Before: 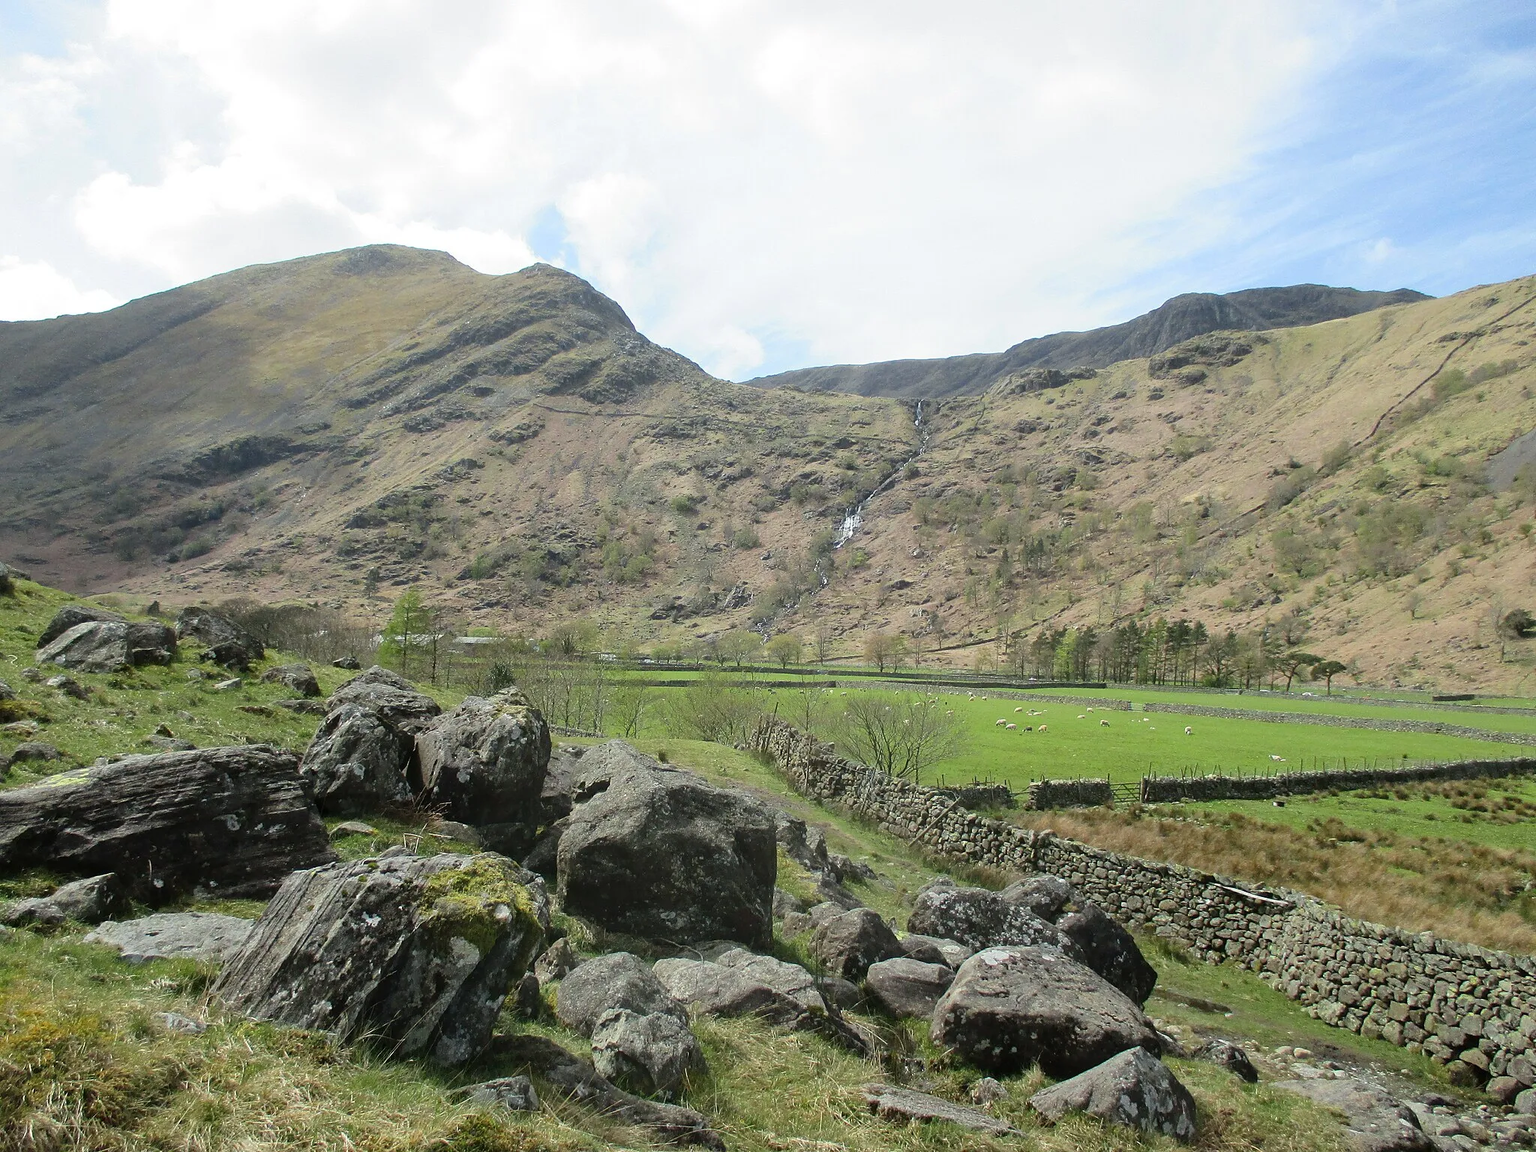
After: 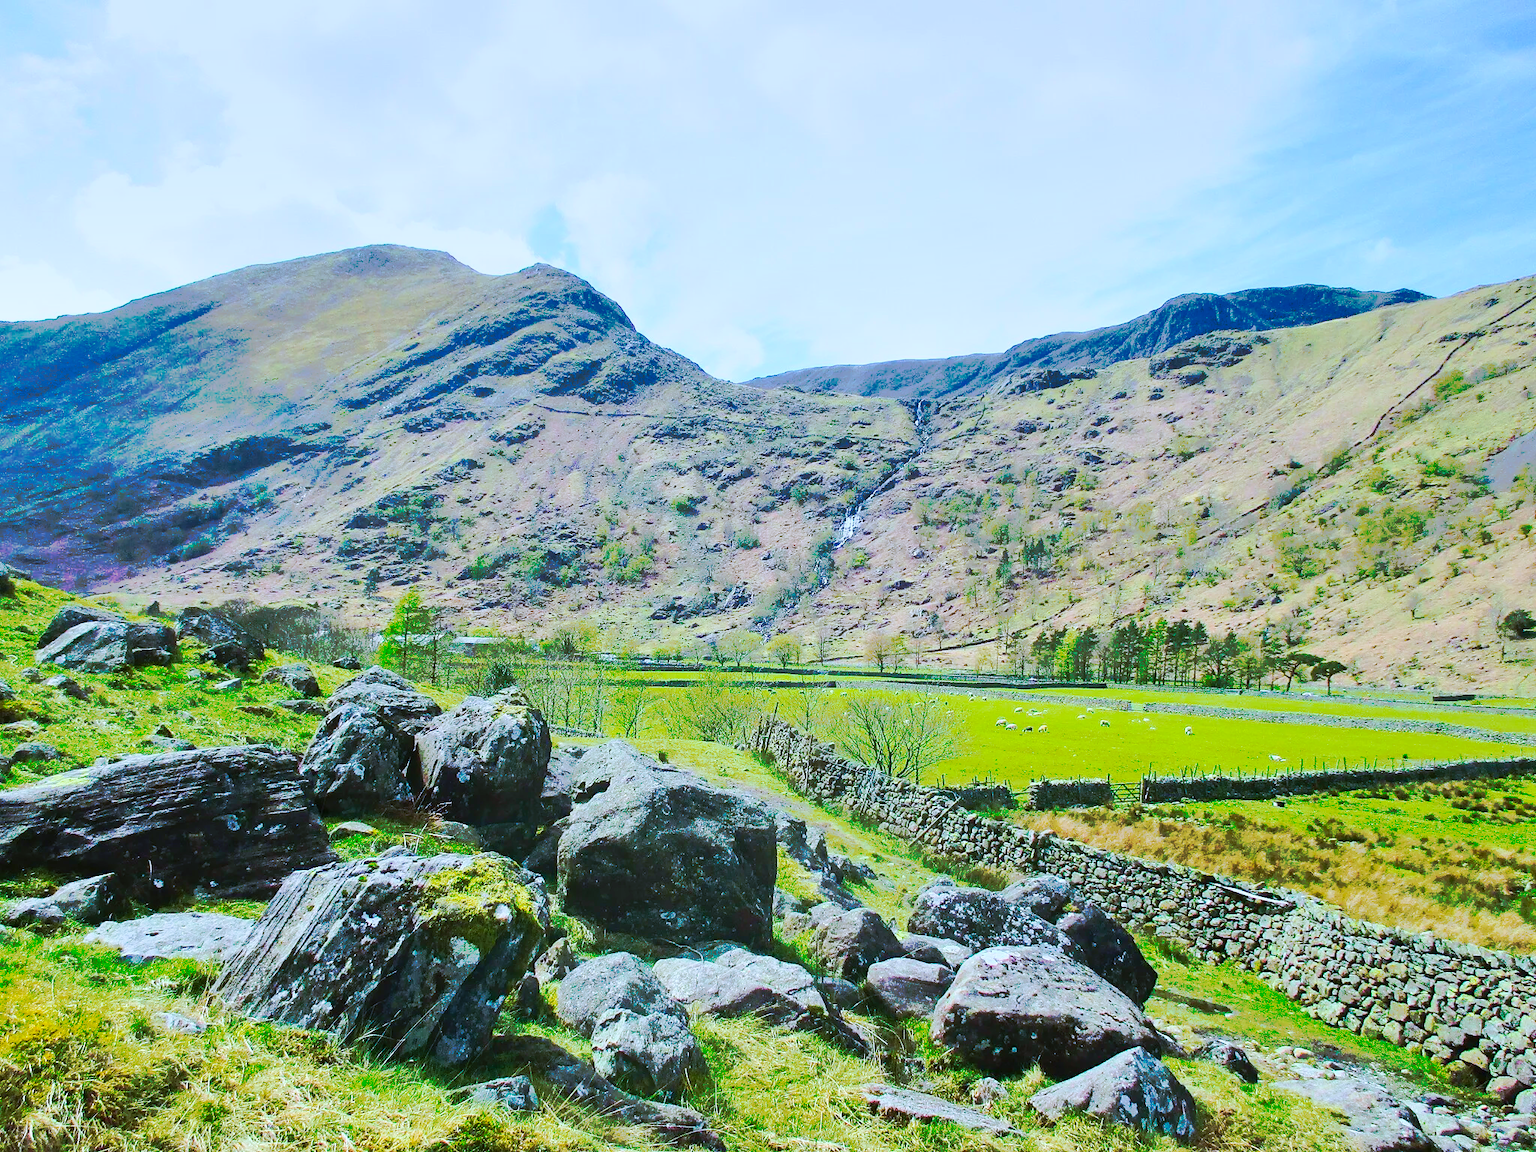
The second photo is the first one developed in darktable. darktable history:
contrast brightness saturation: contrast 0.2, brightness 0.2, saturation 0.8
velvia: strength 45%
tone curve: curves: ch0 [(0, 0) (0.003, 0.003) (0.011, 0.01) (0.025, 0.023) (0.044, 0.042) (0.069, 0.065) (0.1, 0.094) (0.136, 0.128) (0.177, 0.167) (0.224, 0.211) (0.277, 0.261) (0.335, 0.316) (0.399, 0.376) (0.468, 0.441) (0.543, 0.685) (0.623, 0.741) (0.709, 0.8) (0.801, 0.863) (0.898, 0.929) (1, 1)], preserve colors none
white balance: red 0.948, green 1.02, blue 1.176
shadows and highlights: soften with gaussian
graduated density: on, module defaults
